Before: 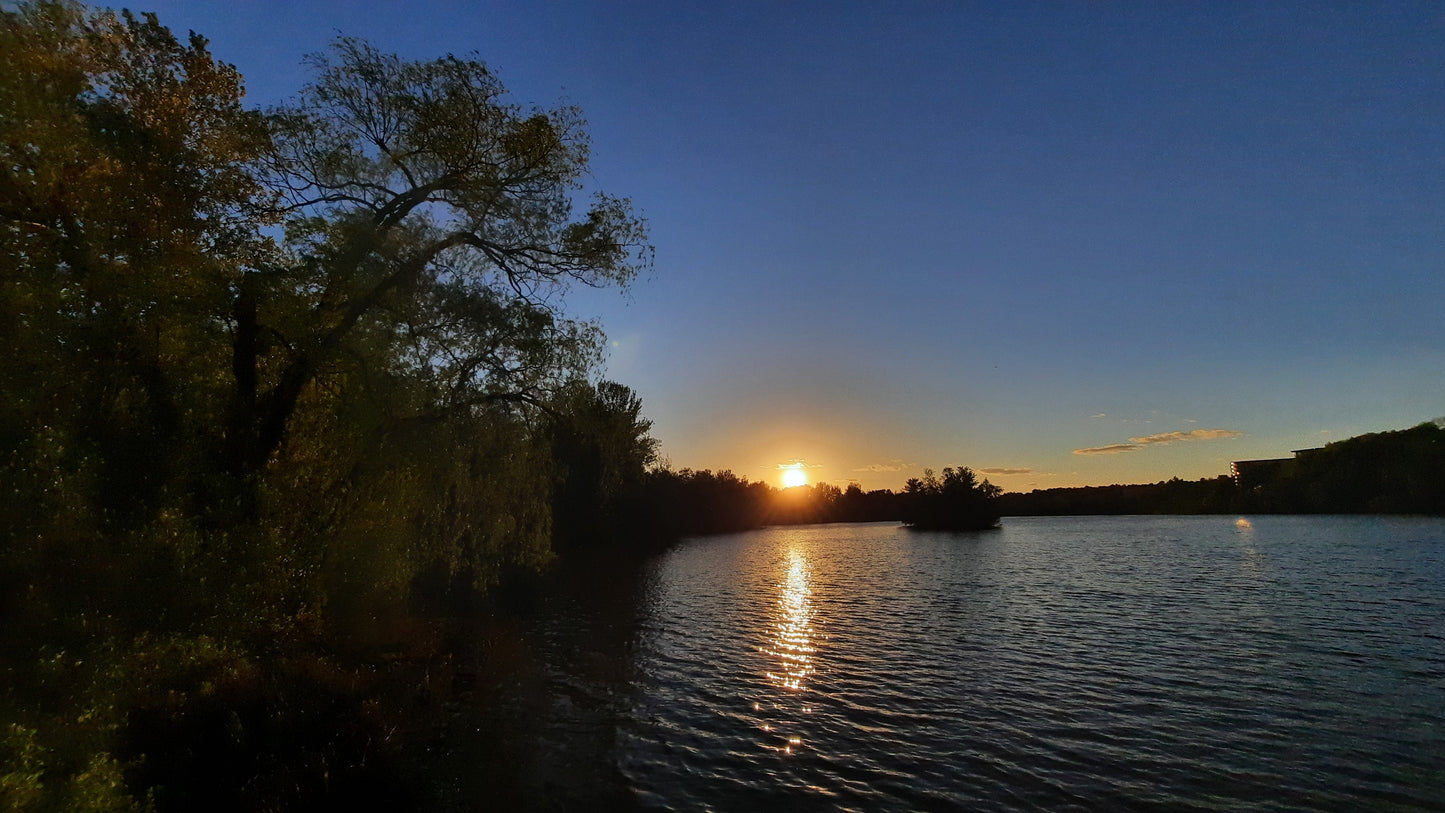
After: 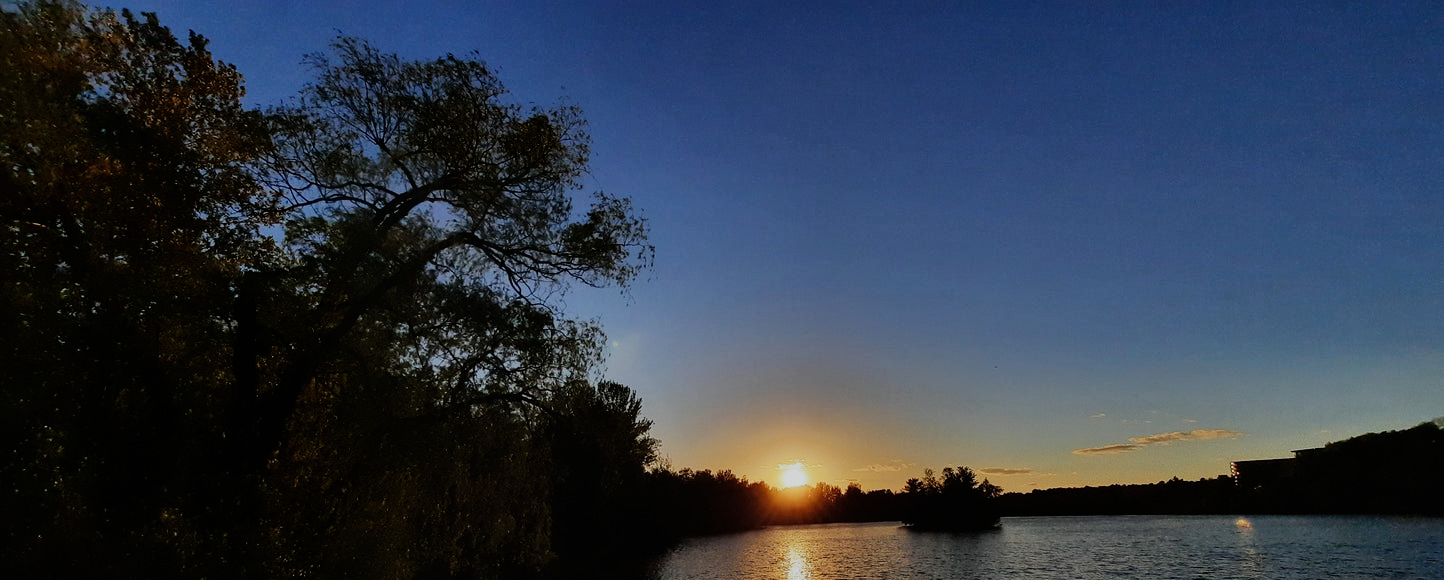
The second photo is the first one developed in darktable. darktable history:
sigmoid: skew -0.2, preserve hue 0%, red attenuation 0.1, red rotation 0.035, green attenuation 0.1, green rotation -0.017, blue attenuation 0.15, blue rotation -0.052, base primaries Rec2020
shadows and highlights: shadows 20.91, highlights -35.45, soften with gaussian
crop: bottom 28.576%
exposure: exposure -0.21 EV, compensate highlight preservation false
